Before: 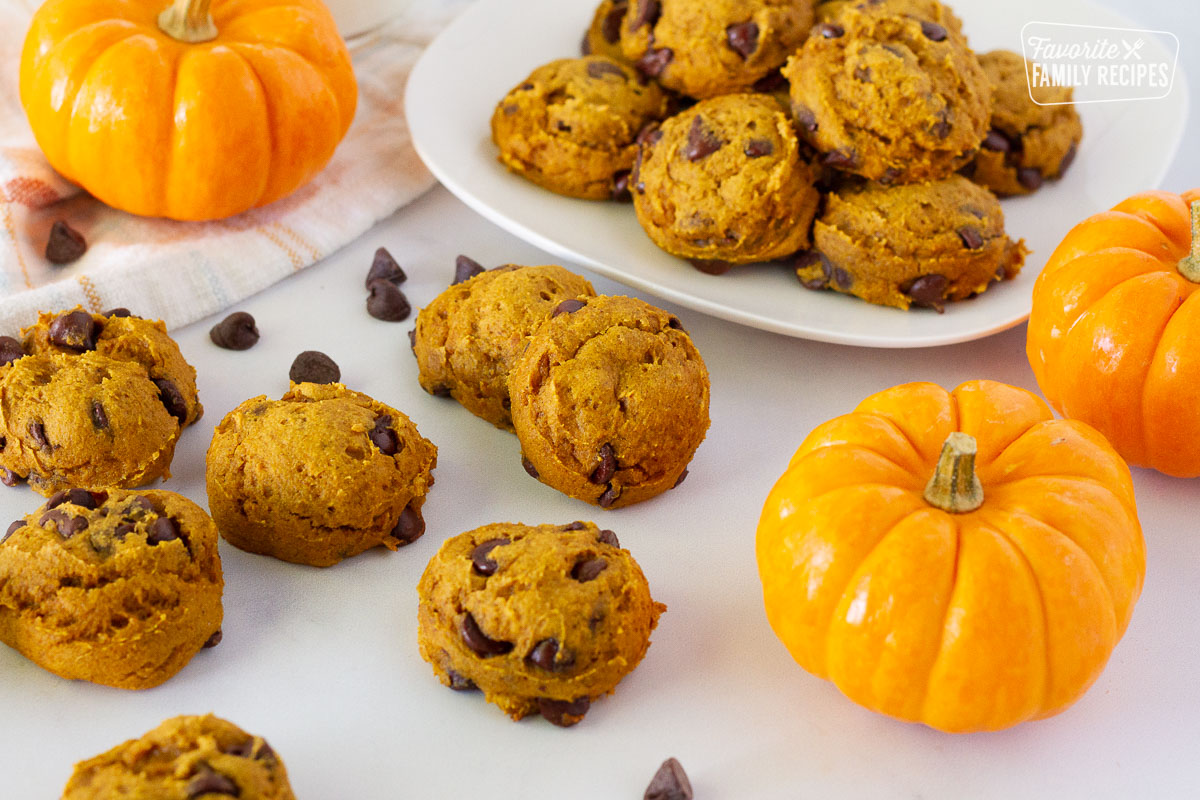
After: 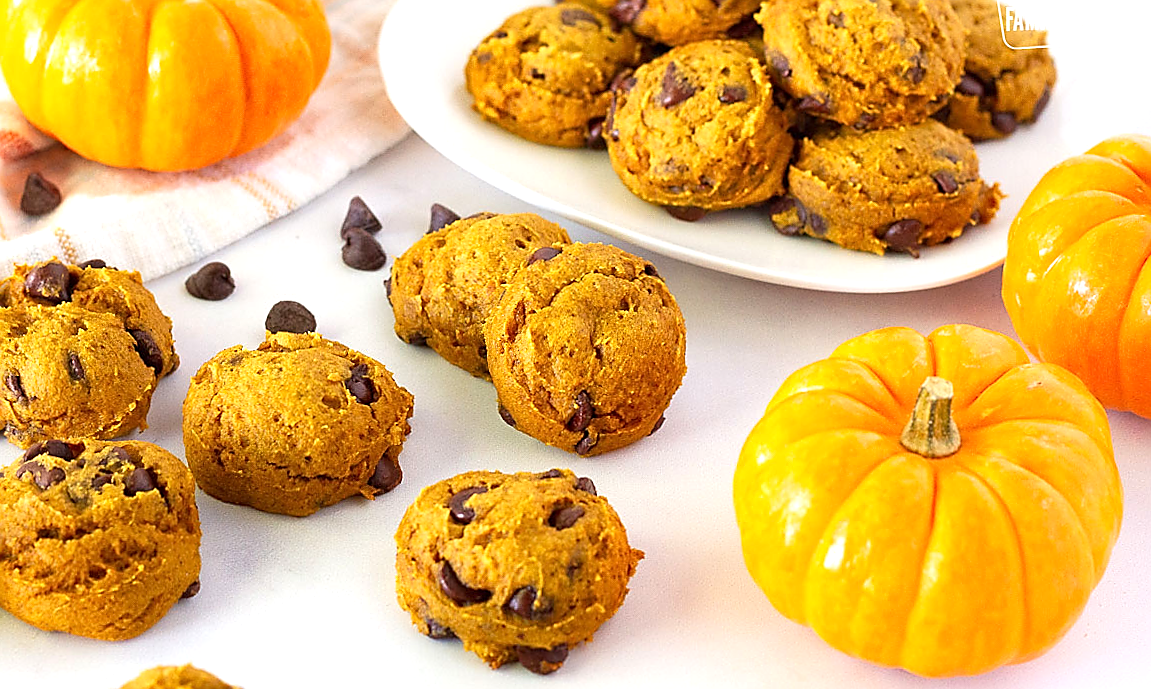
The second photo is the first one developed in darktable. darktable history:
rotate and perspective: rotation -0.45°, automatic cropping original format, crop left 0.008, crop right 0.992, crop top 0.012, crop bottom 0.988
exposure: exposure 0.6 EV, compensate highlight preservation false
sharpen: radius 1.4, amount 1.25, threshold 0.7
crop: left 1.507%, top 6.147%, right 1.379%, bottom 6.637%
